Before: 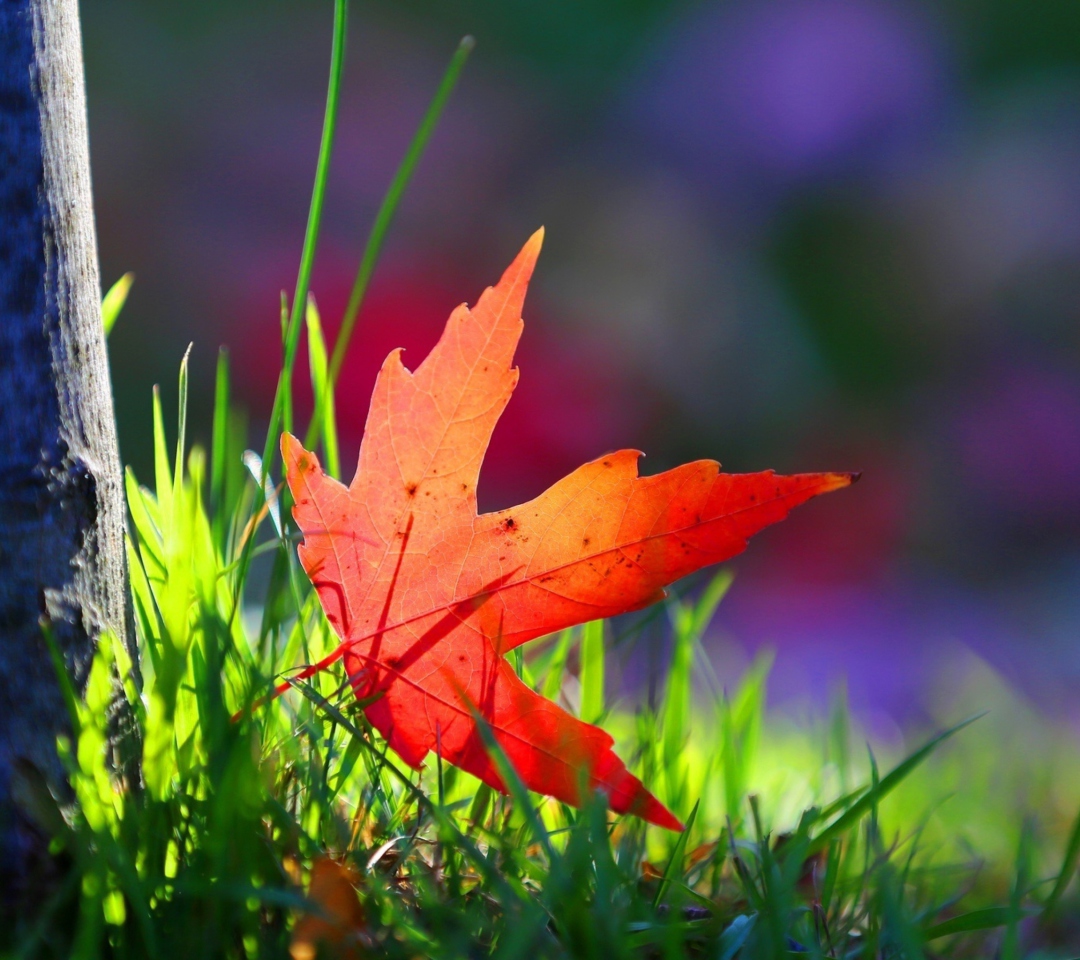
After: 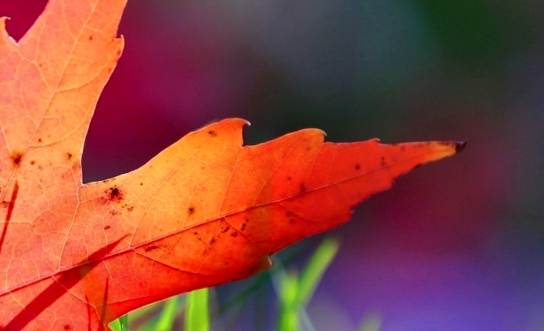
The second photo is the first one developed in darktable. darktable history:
crop: left 36.611%, top 34.506%, right 12.969%, bottom 30.924%
local contrast: mode bilateral grid, contrast 20, coarseness 50, detail 150%, midtone range 0.2
